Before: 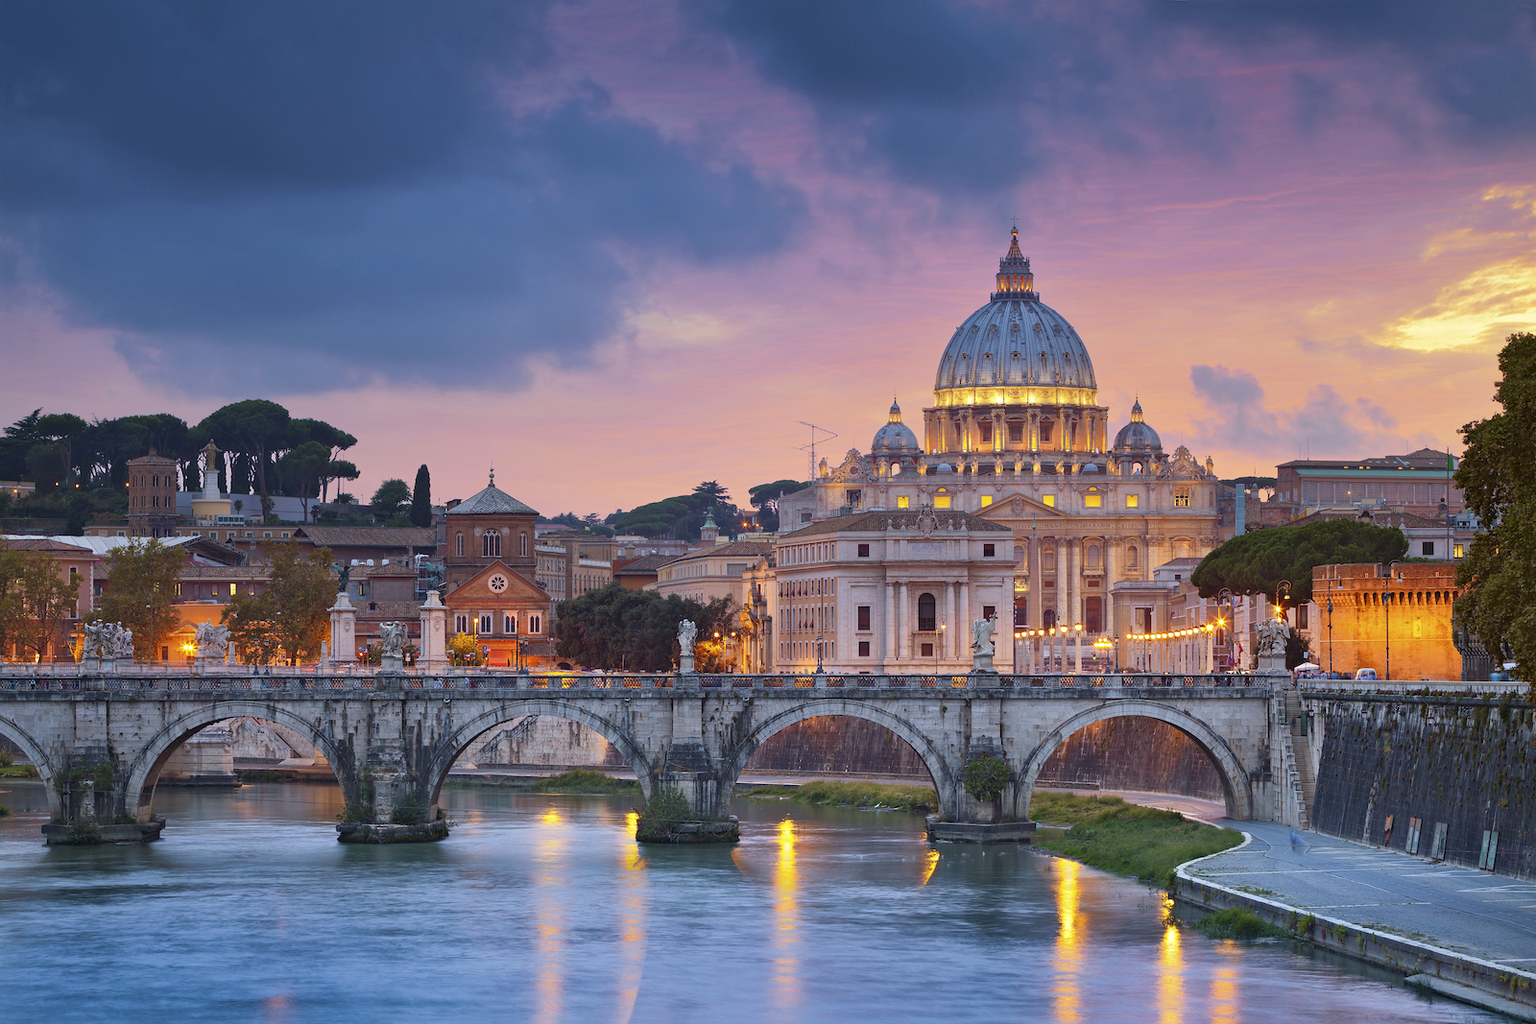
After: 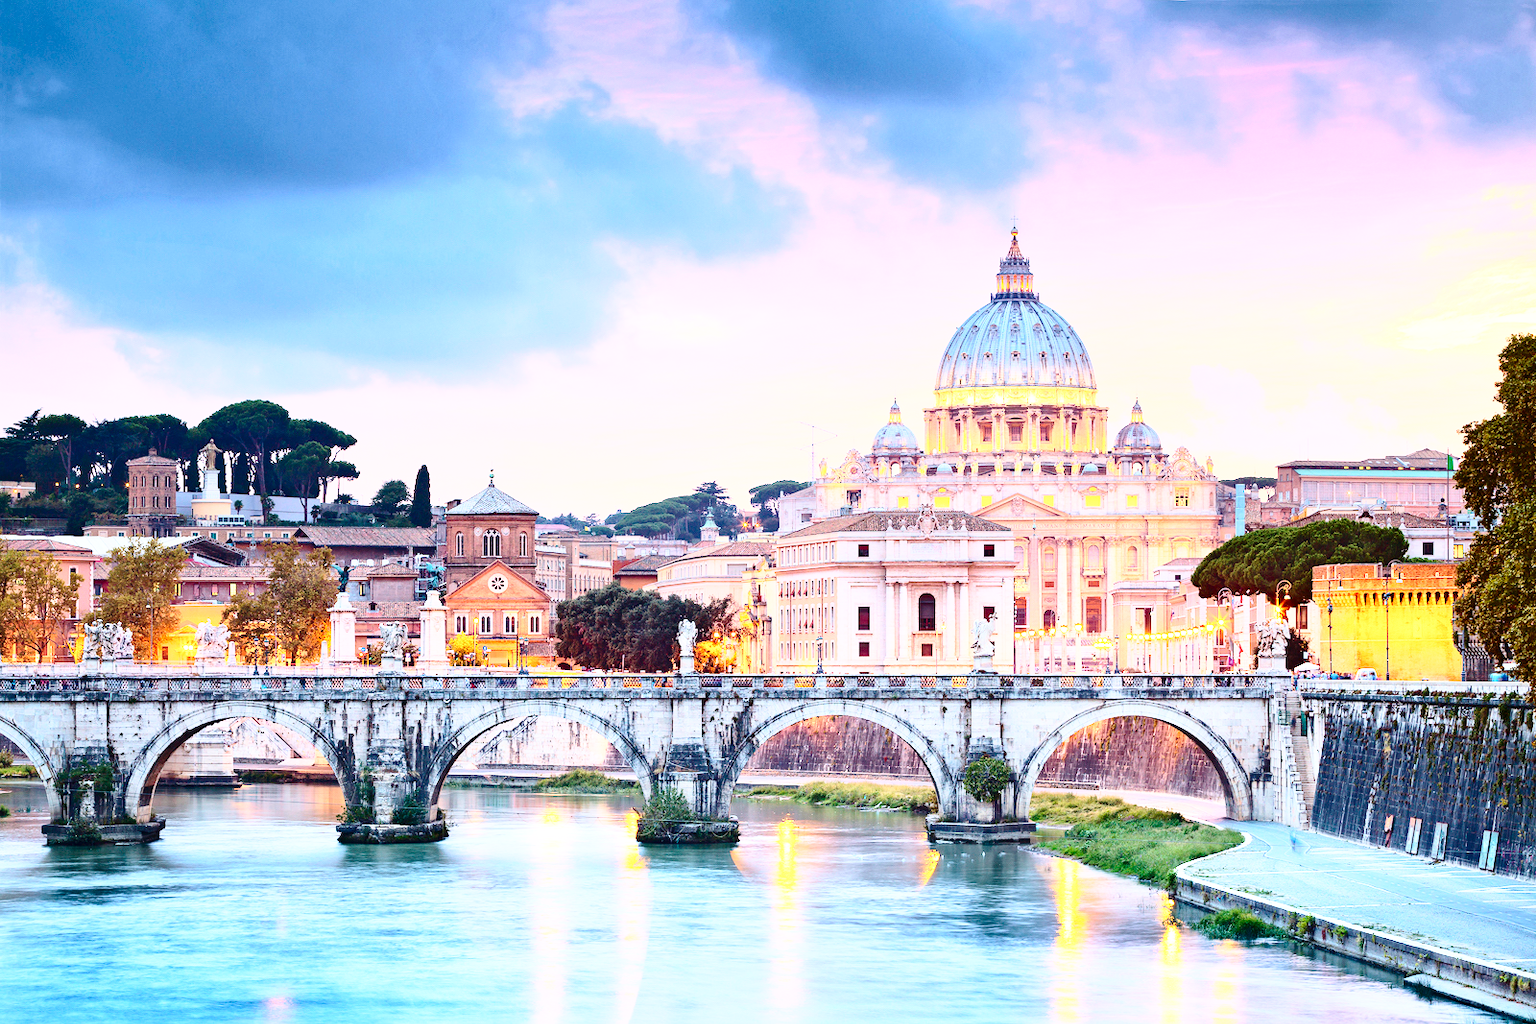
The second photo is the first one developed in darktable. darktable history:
contrast brightness saturation: contrast 0.299
exposure: exposure 1 EV, compensate exposure bias true, compensate highlight preservation false
base curve: curves: ch0 [(0, 0) (0.028, 0.03) (0.121, 0.232) (0.46, 0.748) (0.859, 0.968) (1, 1)], preserve colors none
